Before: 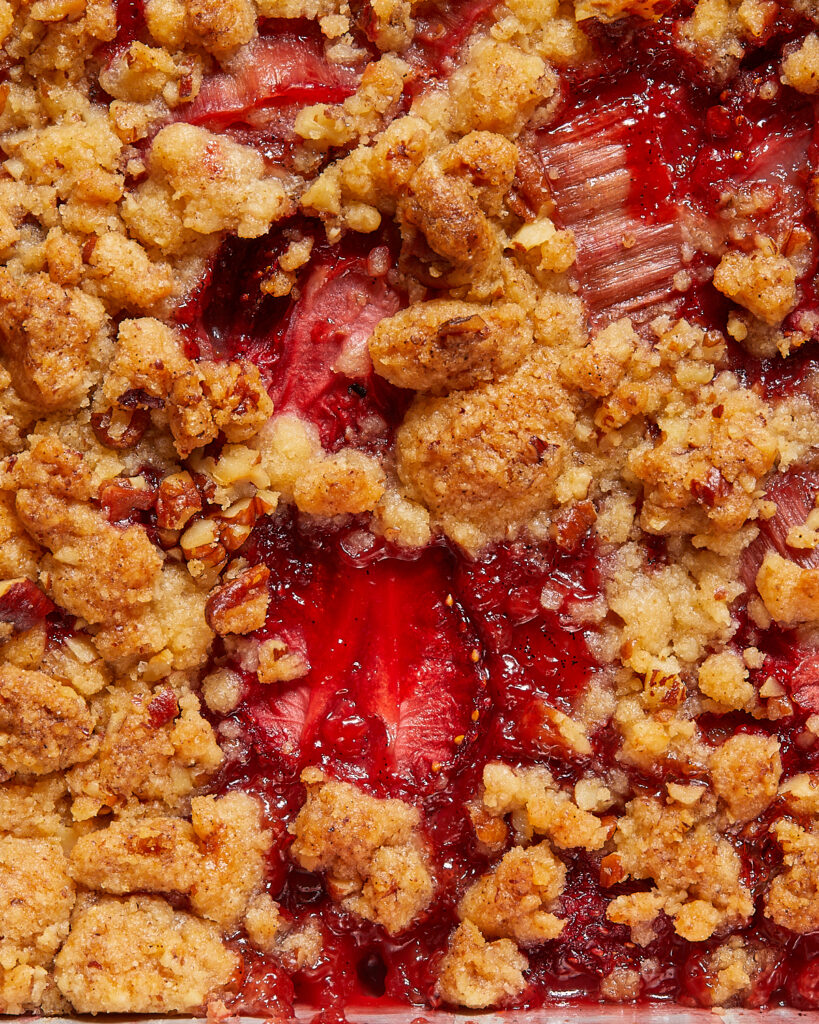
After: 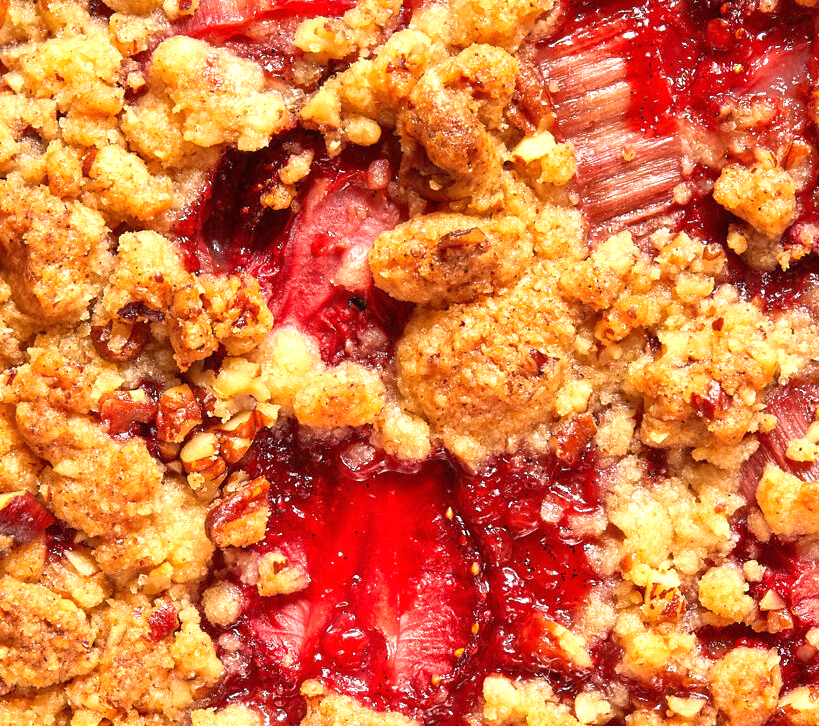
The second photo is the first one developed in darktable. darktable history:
exposure: black level correction 0, exposure 0.947 EV, compensate highlight preservation false
crop and rotate: top 8.586%, bottom 20.509%
